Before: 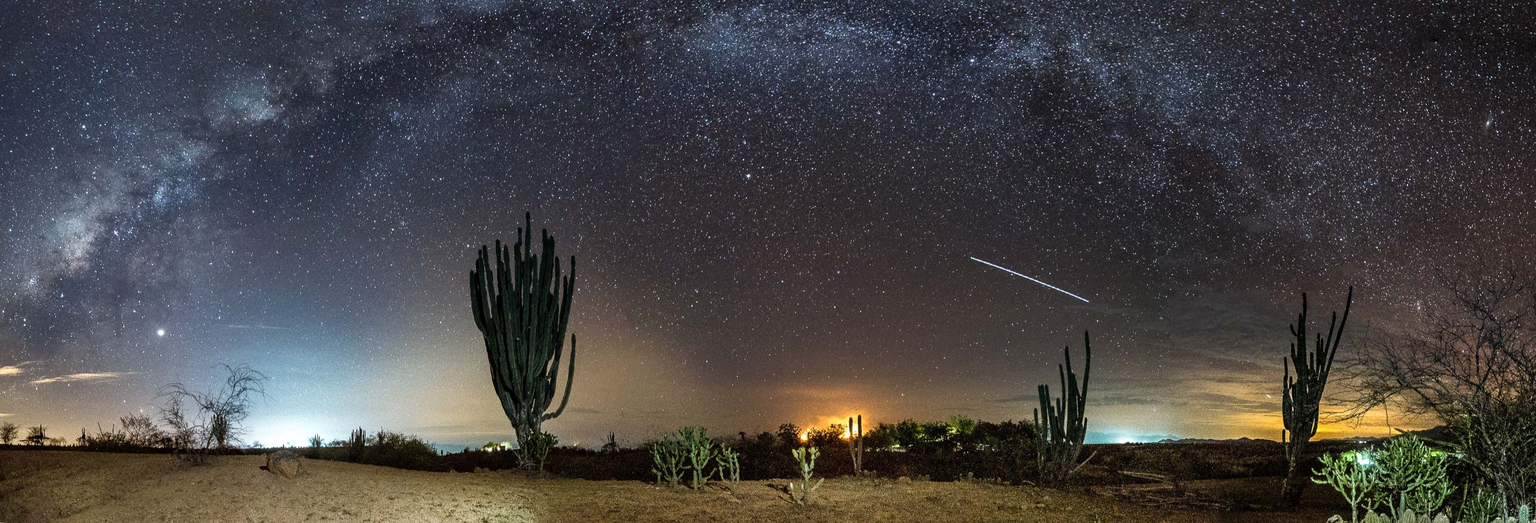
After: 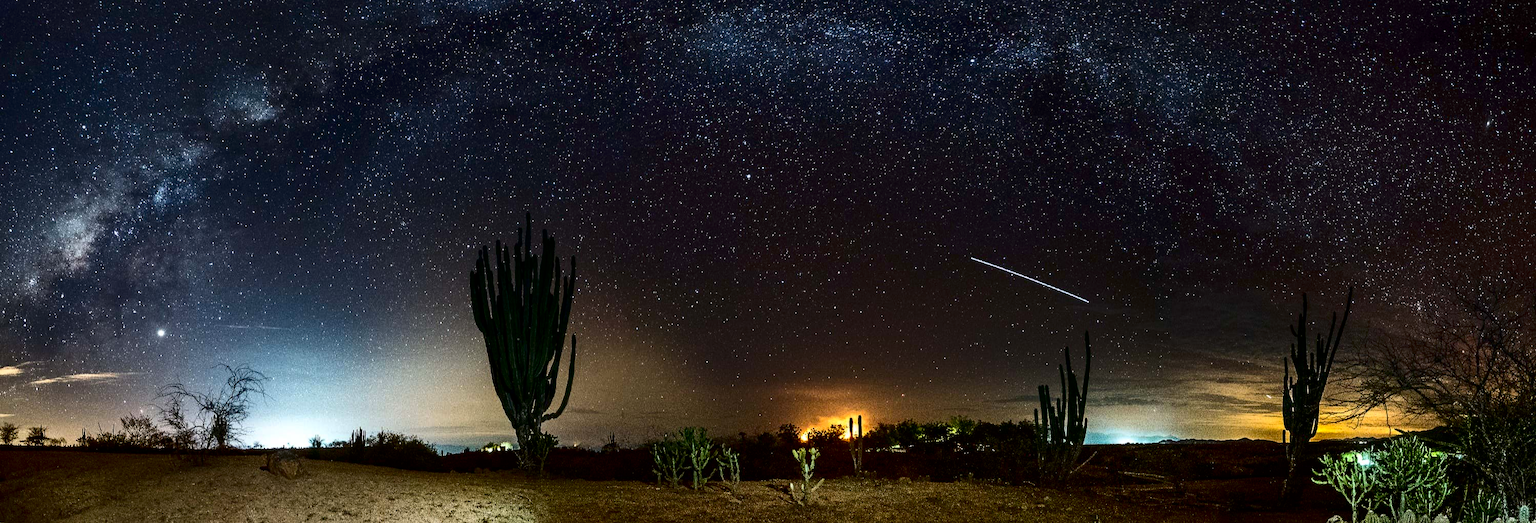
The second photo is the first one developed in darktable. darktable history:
contrast brightness saturation: contrast 0.239, brightness -0.232, saturation 0.139
